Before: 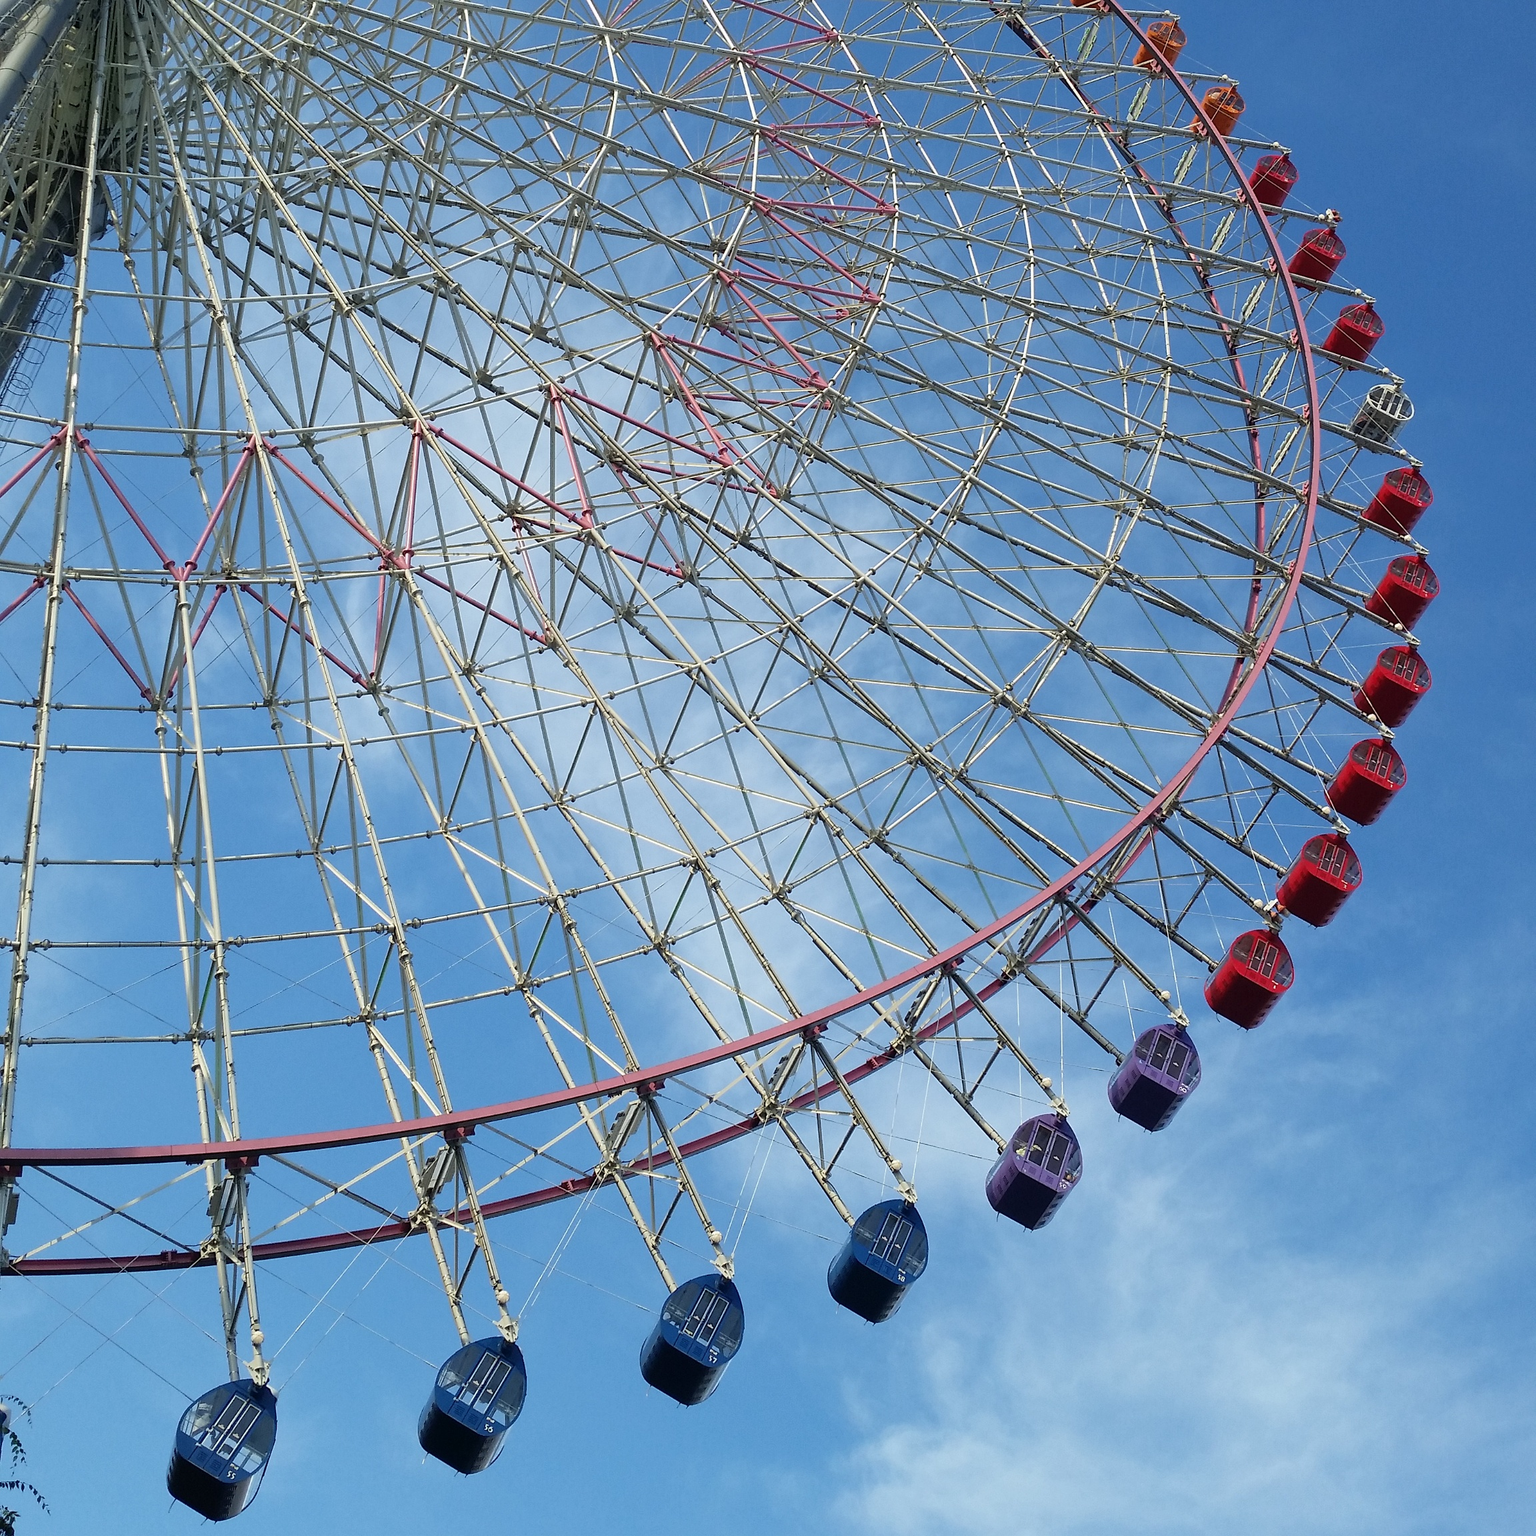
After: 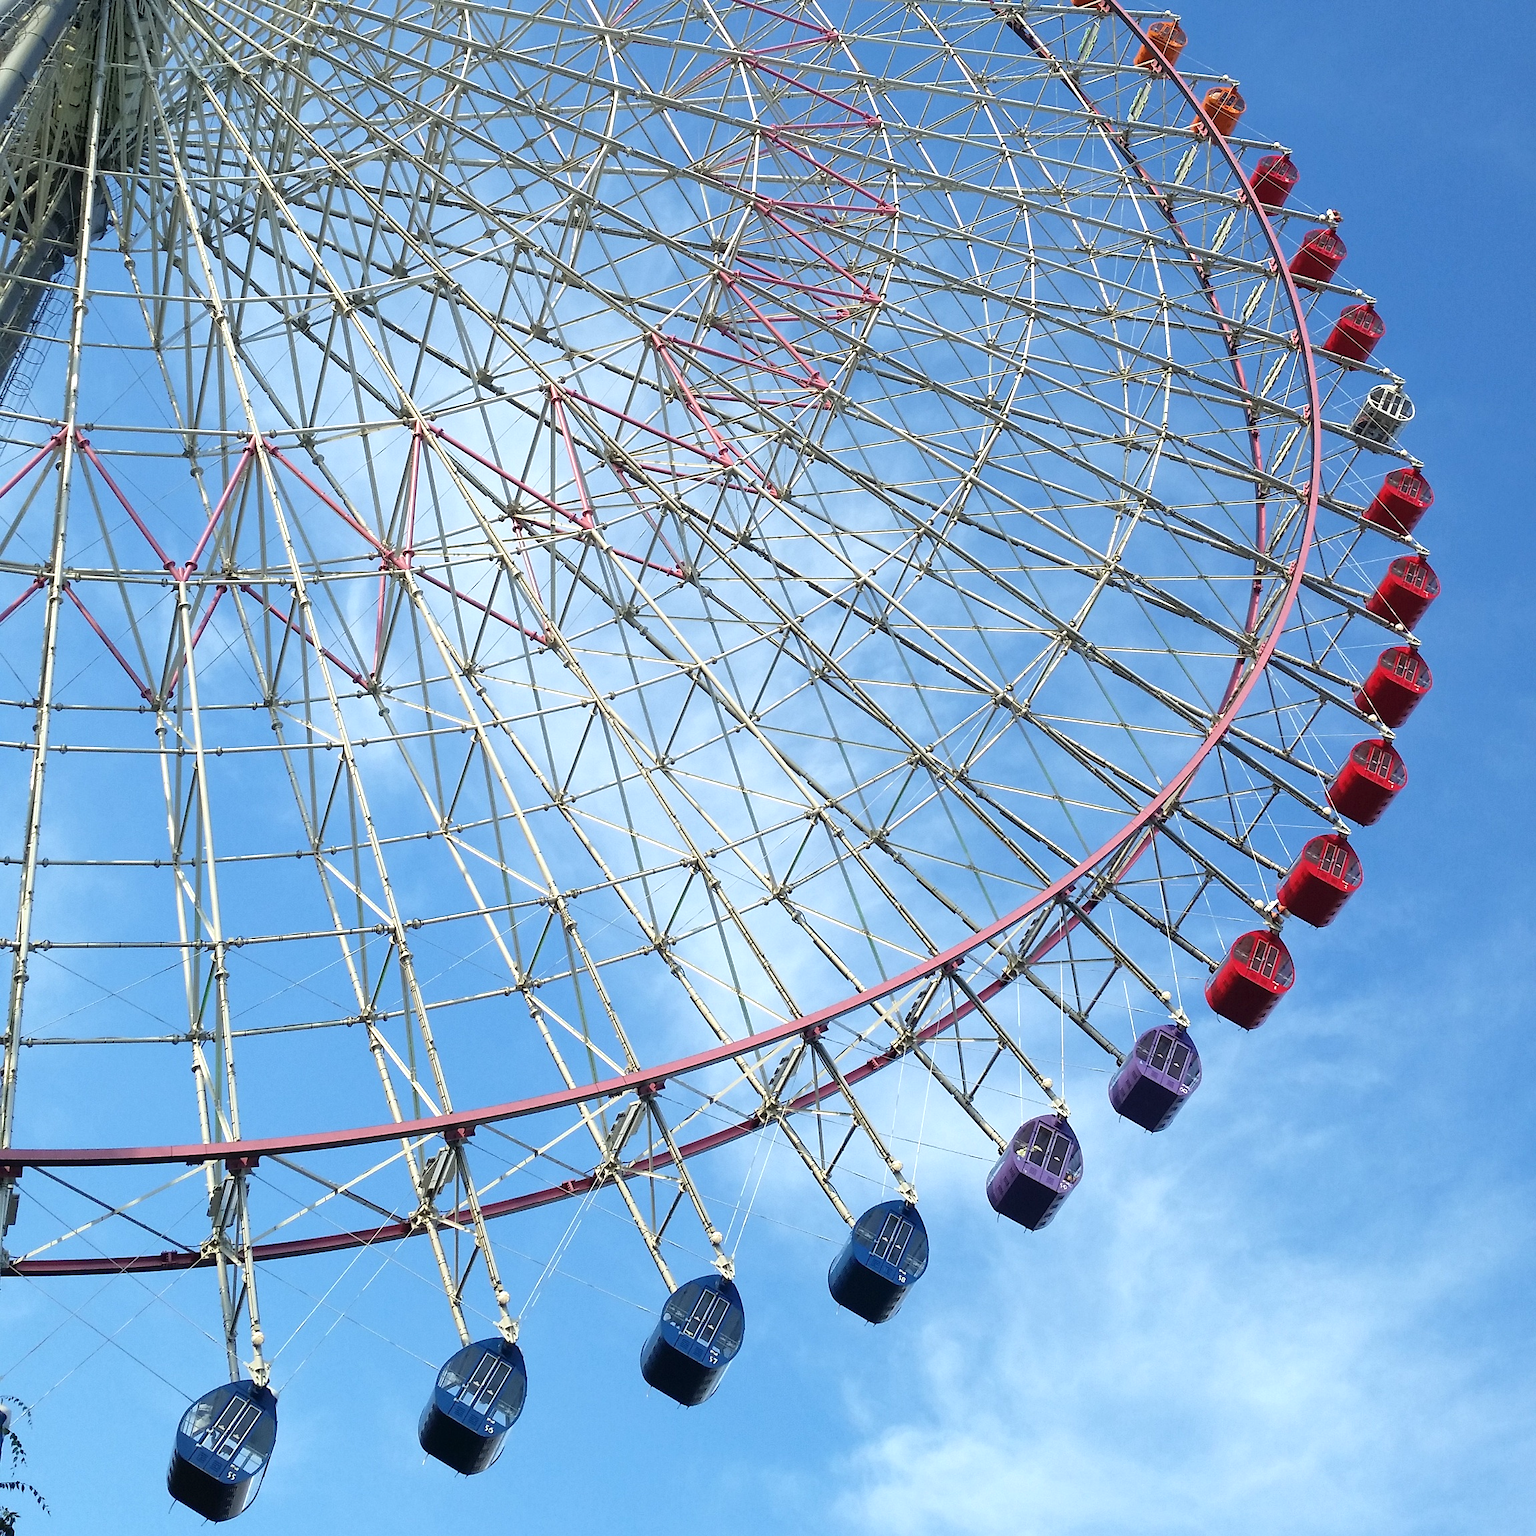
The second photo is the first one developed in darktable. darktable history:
exposure: black level correction 0, exposure 0.5 EV, compensate exposure bias true, compensate highlight preservation false
